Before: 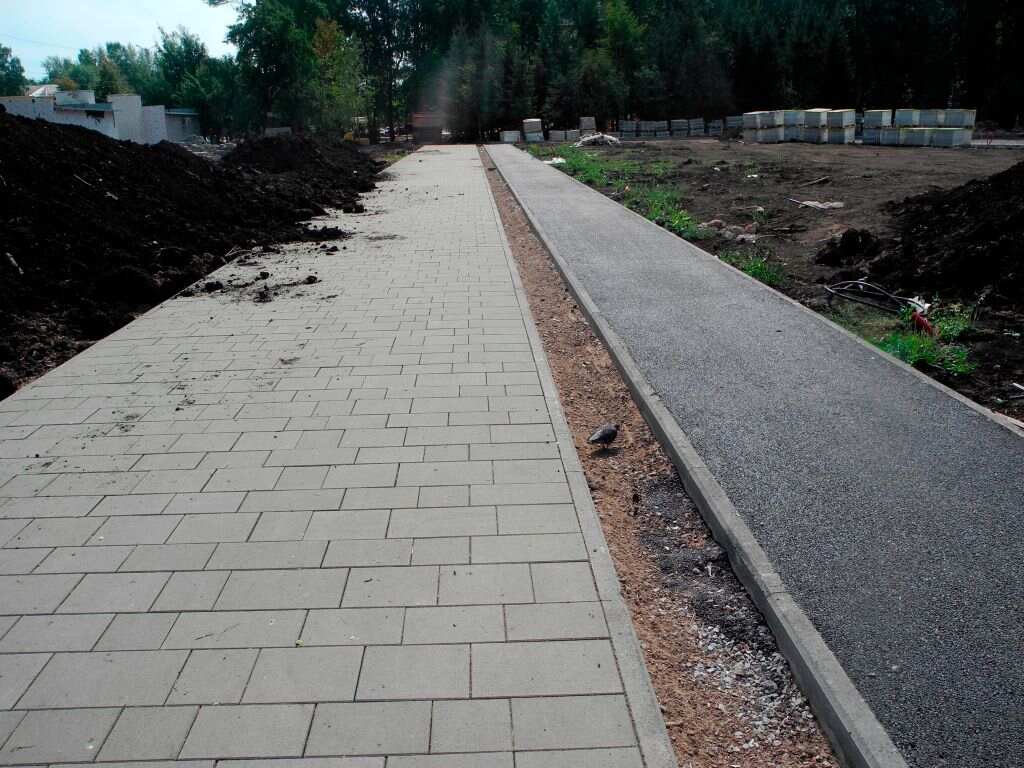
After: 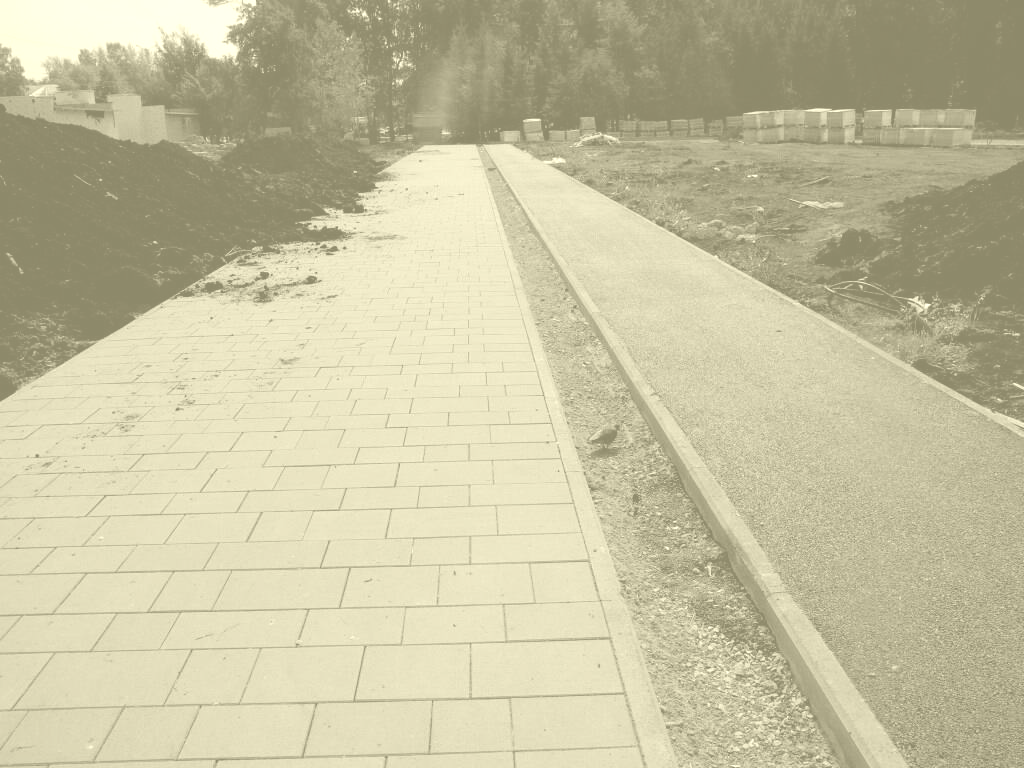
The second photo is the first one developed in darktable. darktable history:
color balance rgb: linear chroma grading › global chroma 6.48%, perceptual saturation grading › global saturation 12.96%, global vibrance 6.02%
colorize: hue 43.2°, saturation 40%, version 1
